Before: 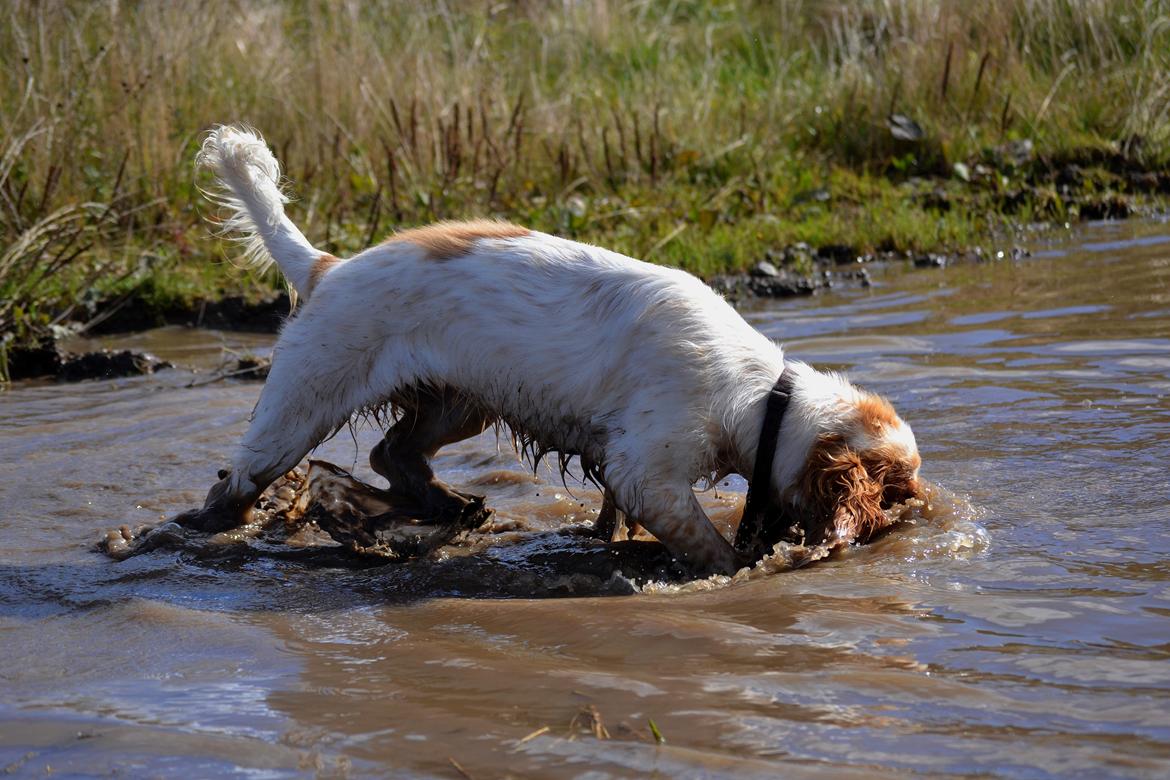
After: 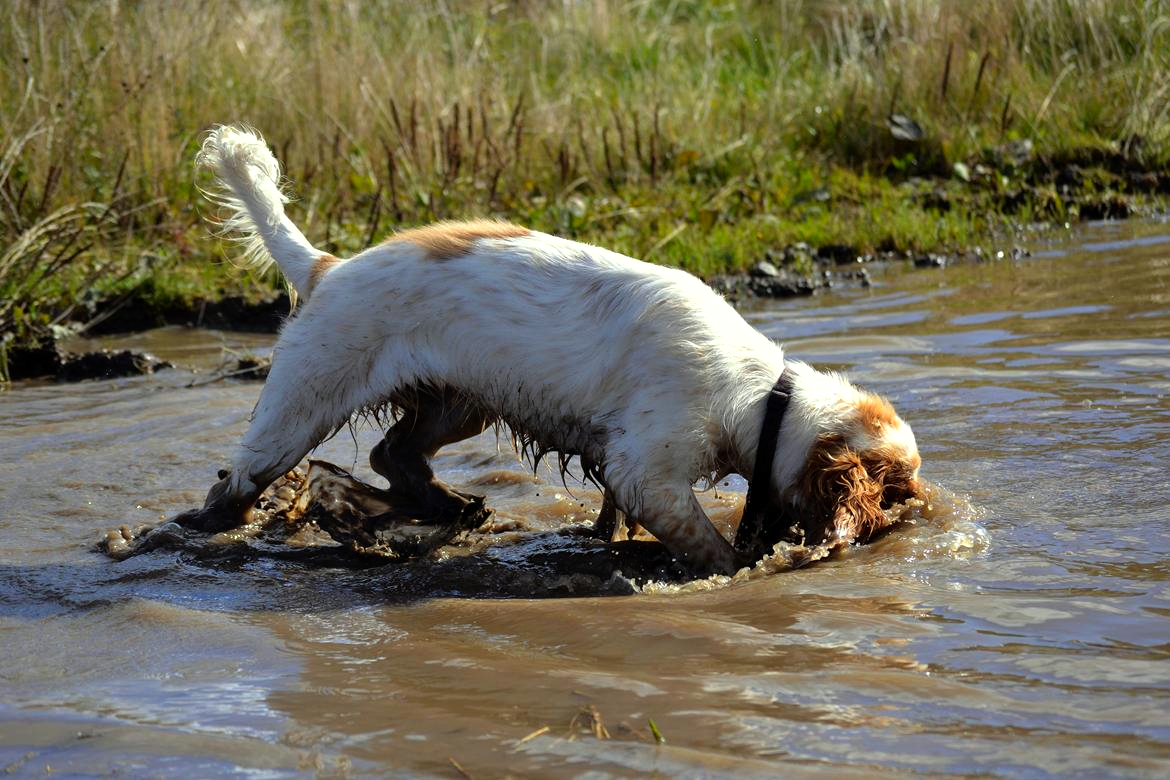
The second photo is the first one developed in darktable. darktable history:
color correction: highlights a* -5.66, highlights b* 10.76
tone equalizer: -8 EV -0.402 EV, -7 EV -0.376 EV, -6 EV -0.342 EV, -5 EV -0.19 EV, -3 EV 0.236 EV, -2 EV 0.344 EV, -1 EV 0.367 EV, +0 EV 0.424 EV
